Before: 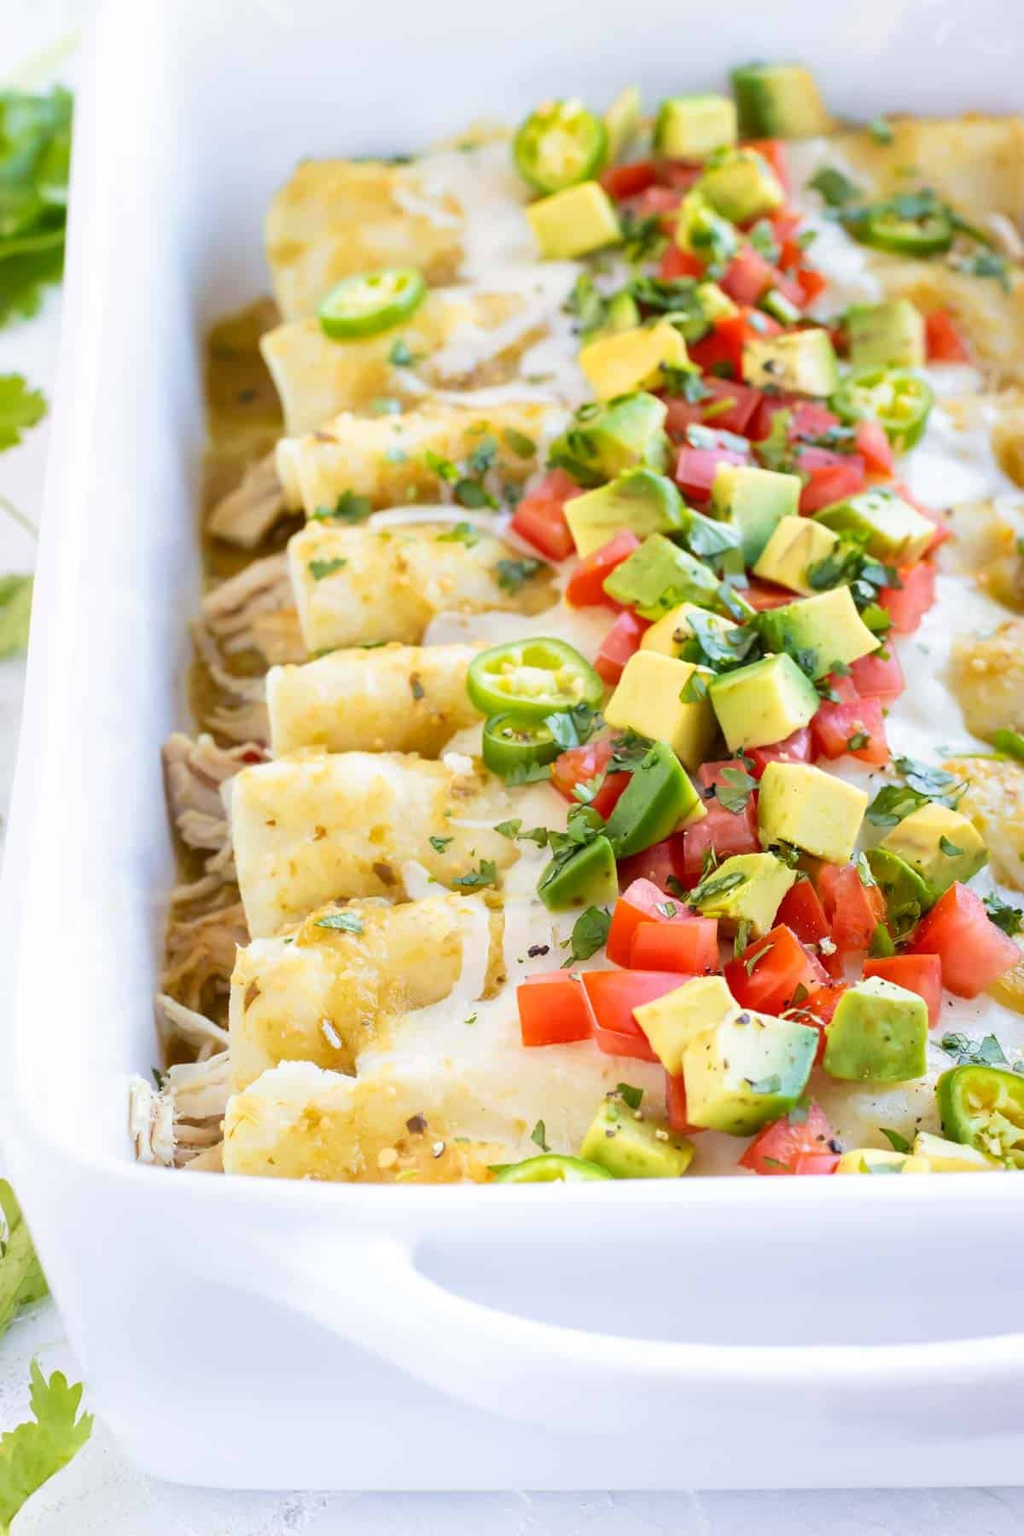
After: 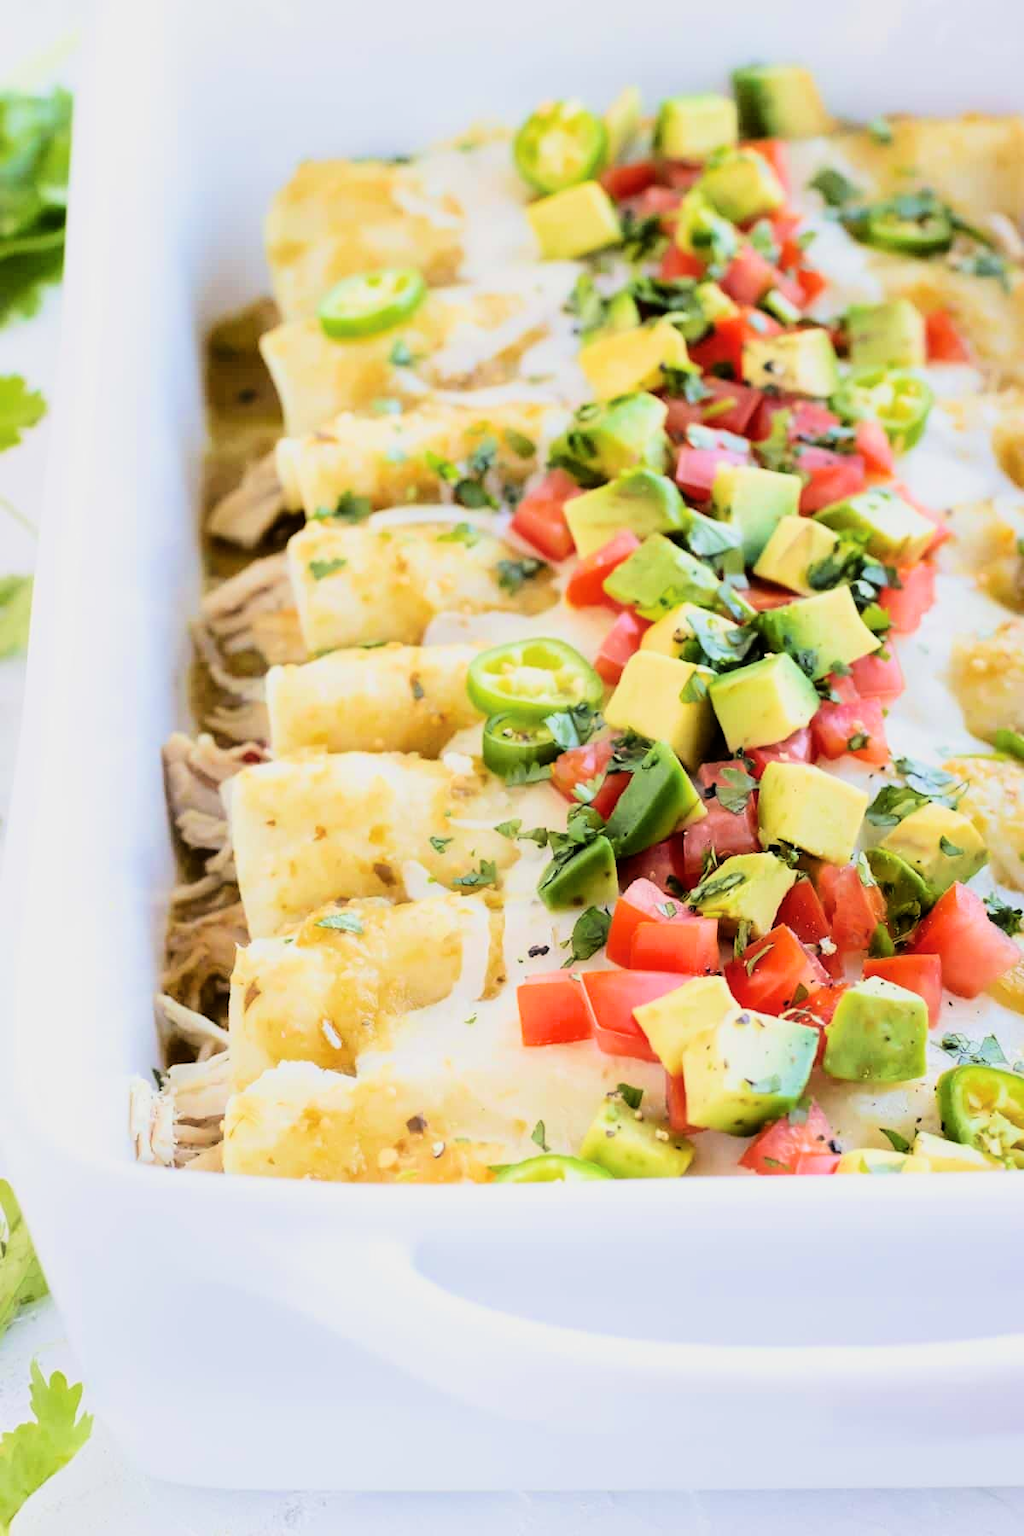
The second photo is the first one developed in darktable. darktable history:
tone equalizer: -8 EV -0.001 EV, -7 EV 0.001 EV, -6 EV -0.004 EV, -5 EV -0.013 EV, -4 EV -0.065 EV, -3 EV -0.219 EV, -2 EV -0.264 EV, -1 EV 0.08 EV, +0 EV 0.323 EV
haze removal: strength -0.063, compatibility mode true, adaptive false
filmic rgb: black relative exposure -5.13 EV, white relative exposure 3.96 EV, hardness 2.89, contrast 1.297, color science v6 (2022)
